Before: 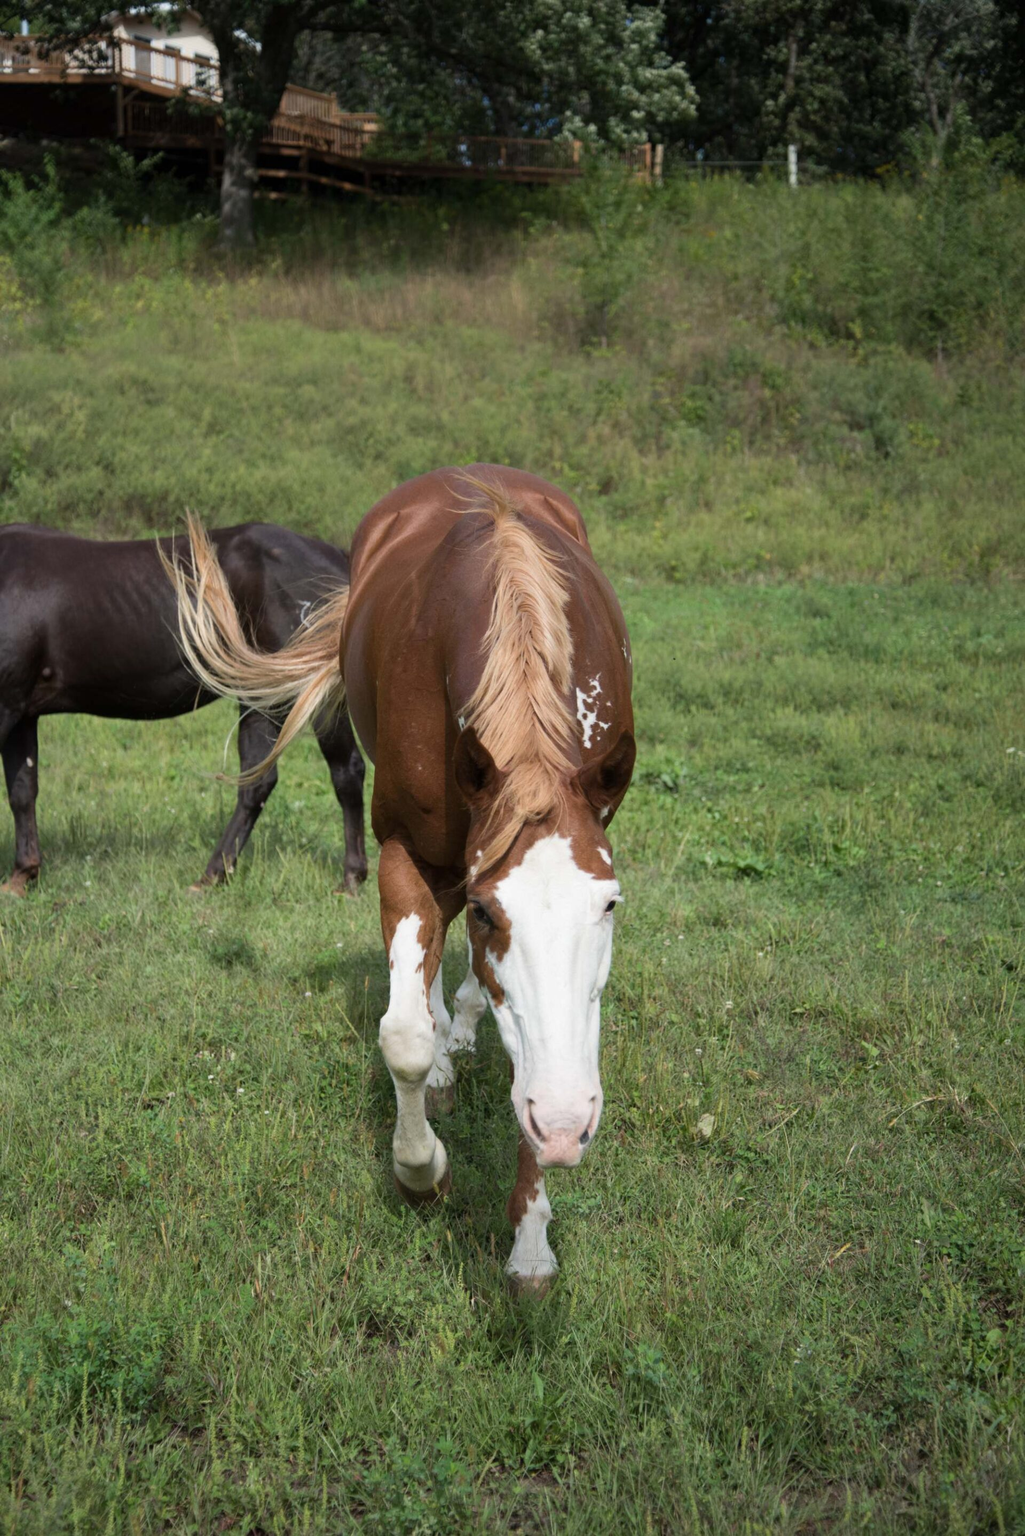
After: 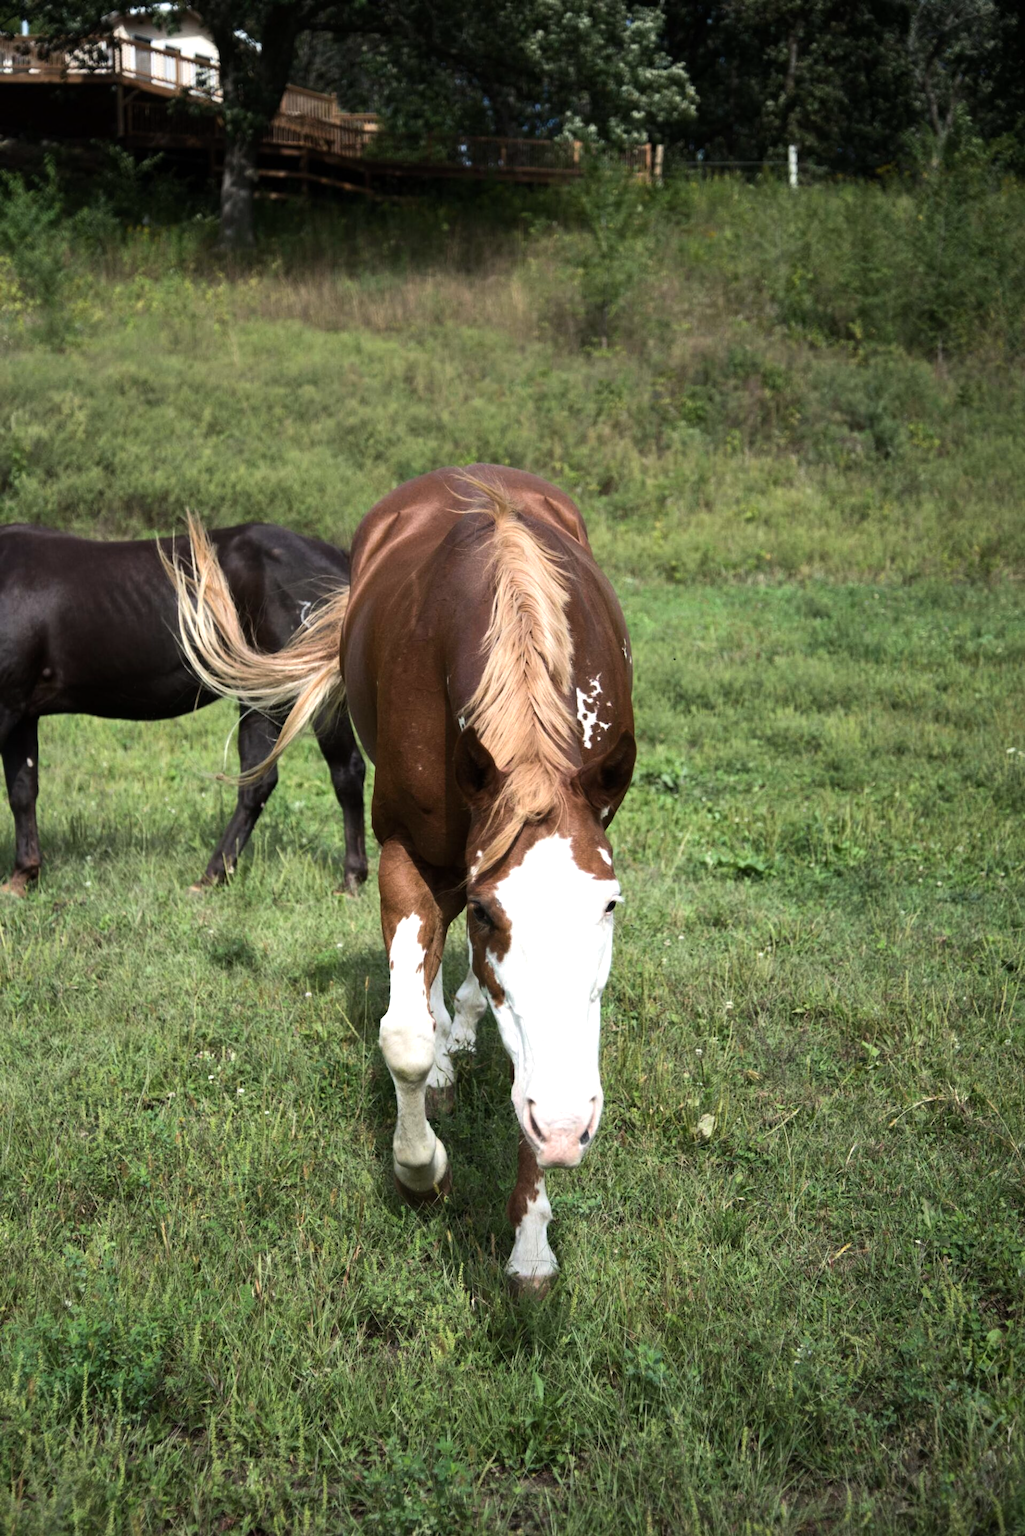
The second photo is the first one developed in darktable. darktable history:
tone equalizer: -8 EV -0.751 EV, -7 EV -0.668 EV, -6 EV -0.577 EV, -5 EV -0.38 EV, -3 EV 0.378 EV, -2 EV 0.6 EV, -1 EV 0.681 EV, +0 EV 0.774 EV, edges refinement/feathering 500, mask exposure compensation -1.57 EV, preserve details no
